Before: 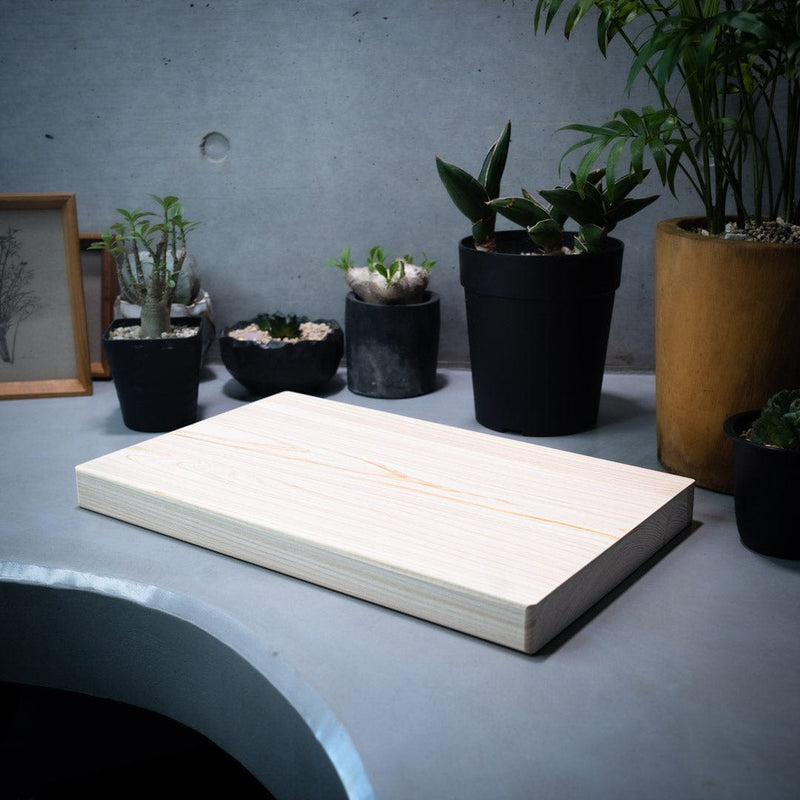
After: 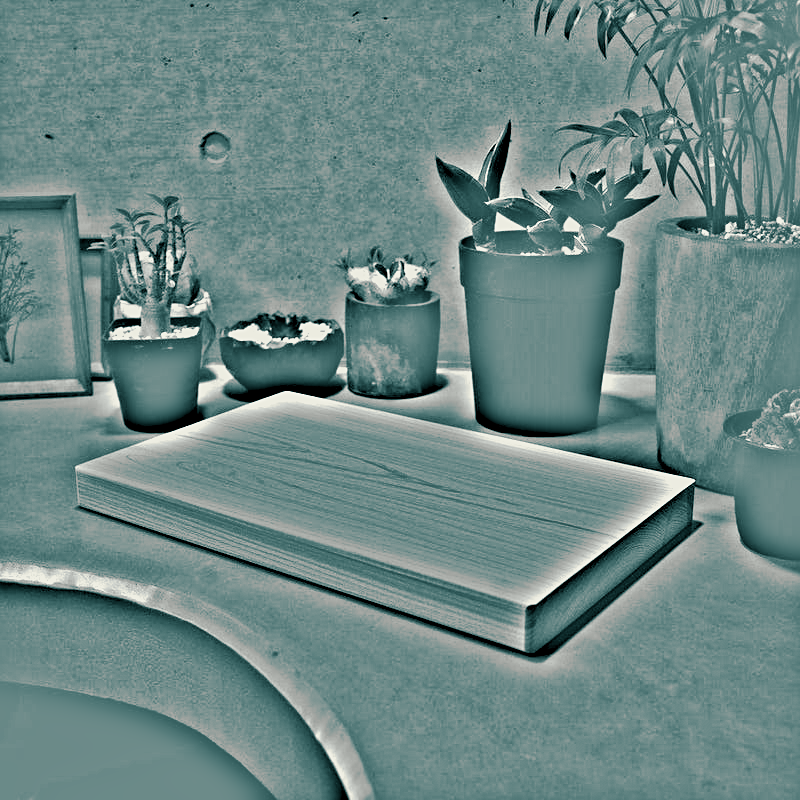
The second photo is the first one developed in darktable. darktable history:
highpass: on, module defaults
split-toning: shadows › hue 186.43°, highlights › hue 49.29°, compress 30.29%
global tonemap: drago (1, 100), detail 1
sharpen: amount 0.2
color correction: highlights a* -2.68, highlights b* 2.57
tone equalizer: on, module defaults
